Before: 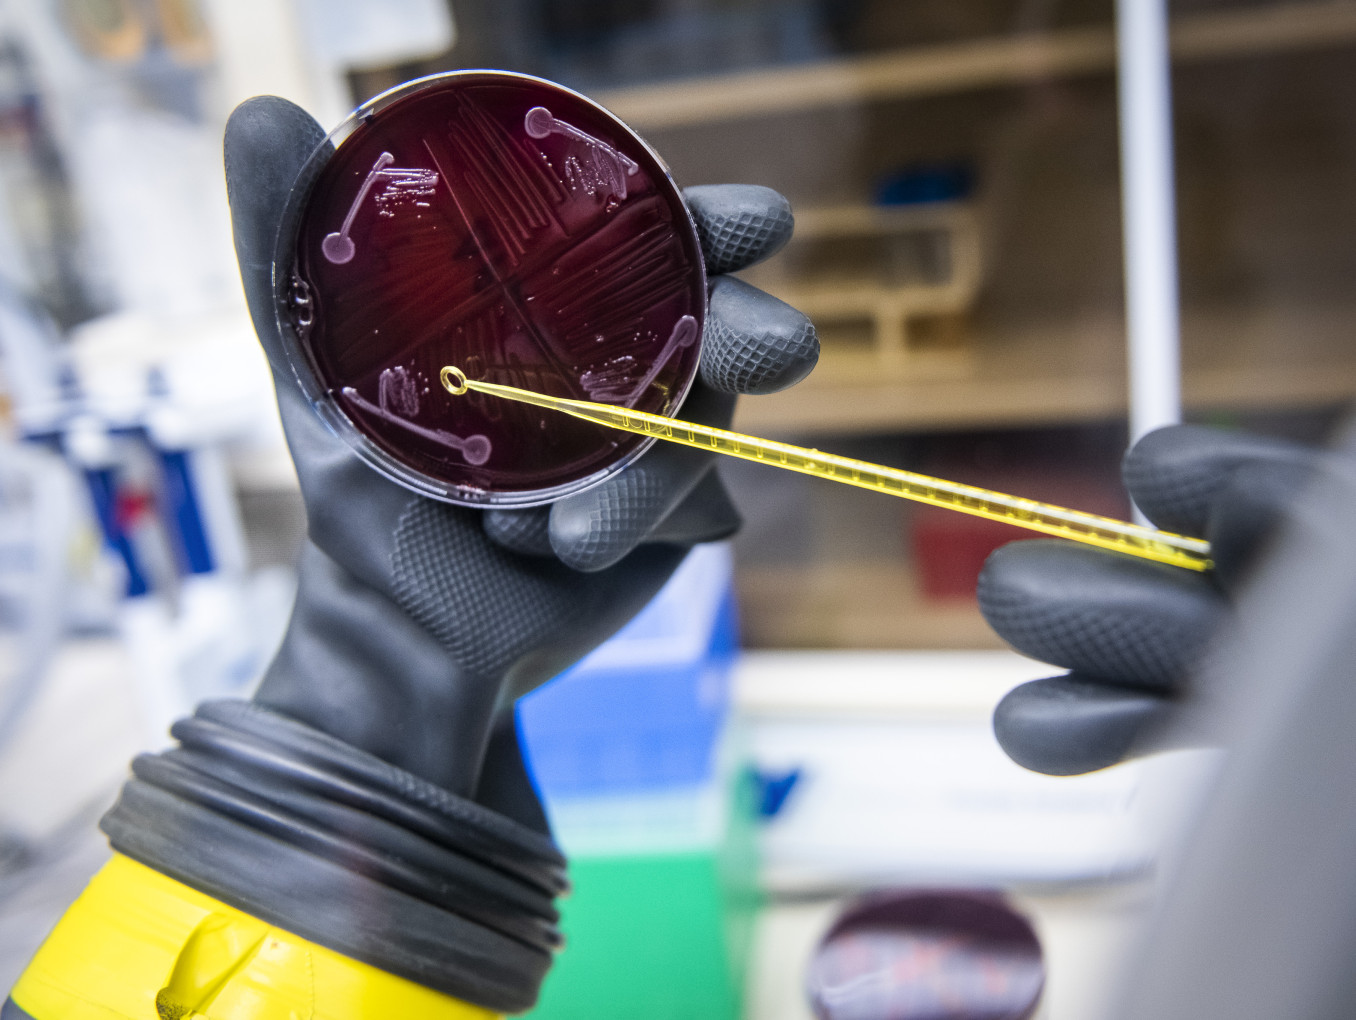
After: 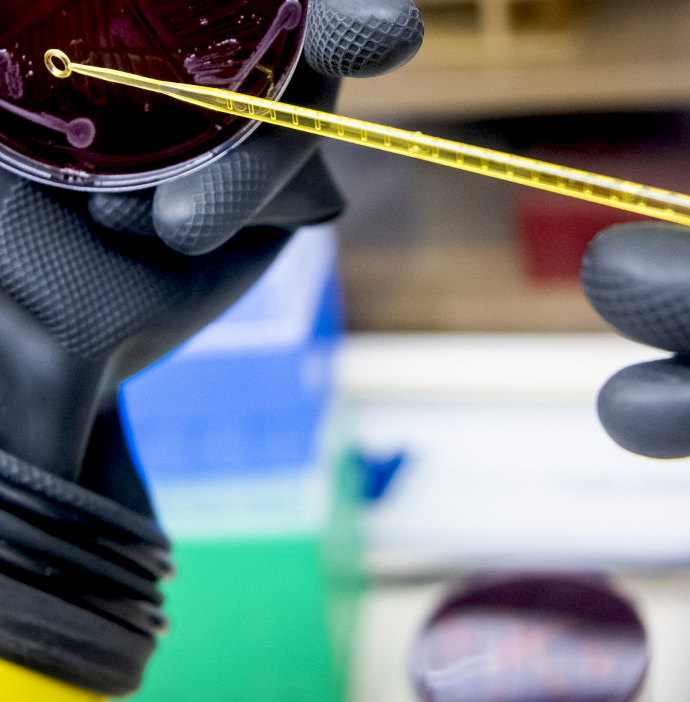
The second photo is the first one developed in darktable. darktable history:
crop and rotate: left 29.237%, top 31.152%, right 19.807%
white balance: red 1, blue 1
exposure: black level correction 0.016, exposure -0.009 EV, compensate highlight preservation false
